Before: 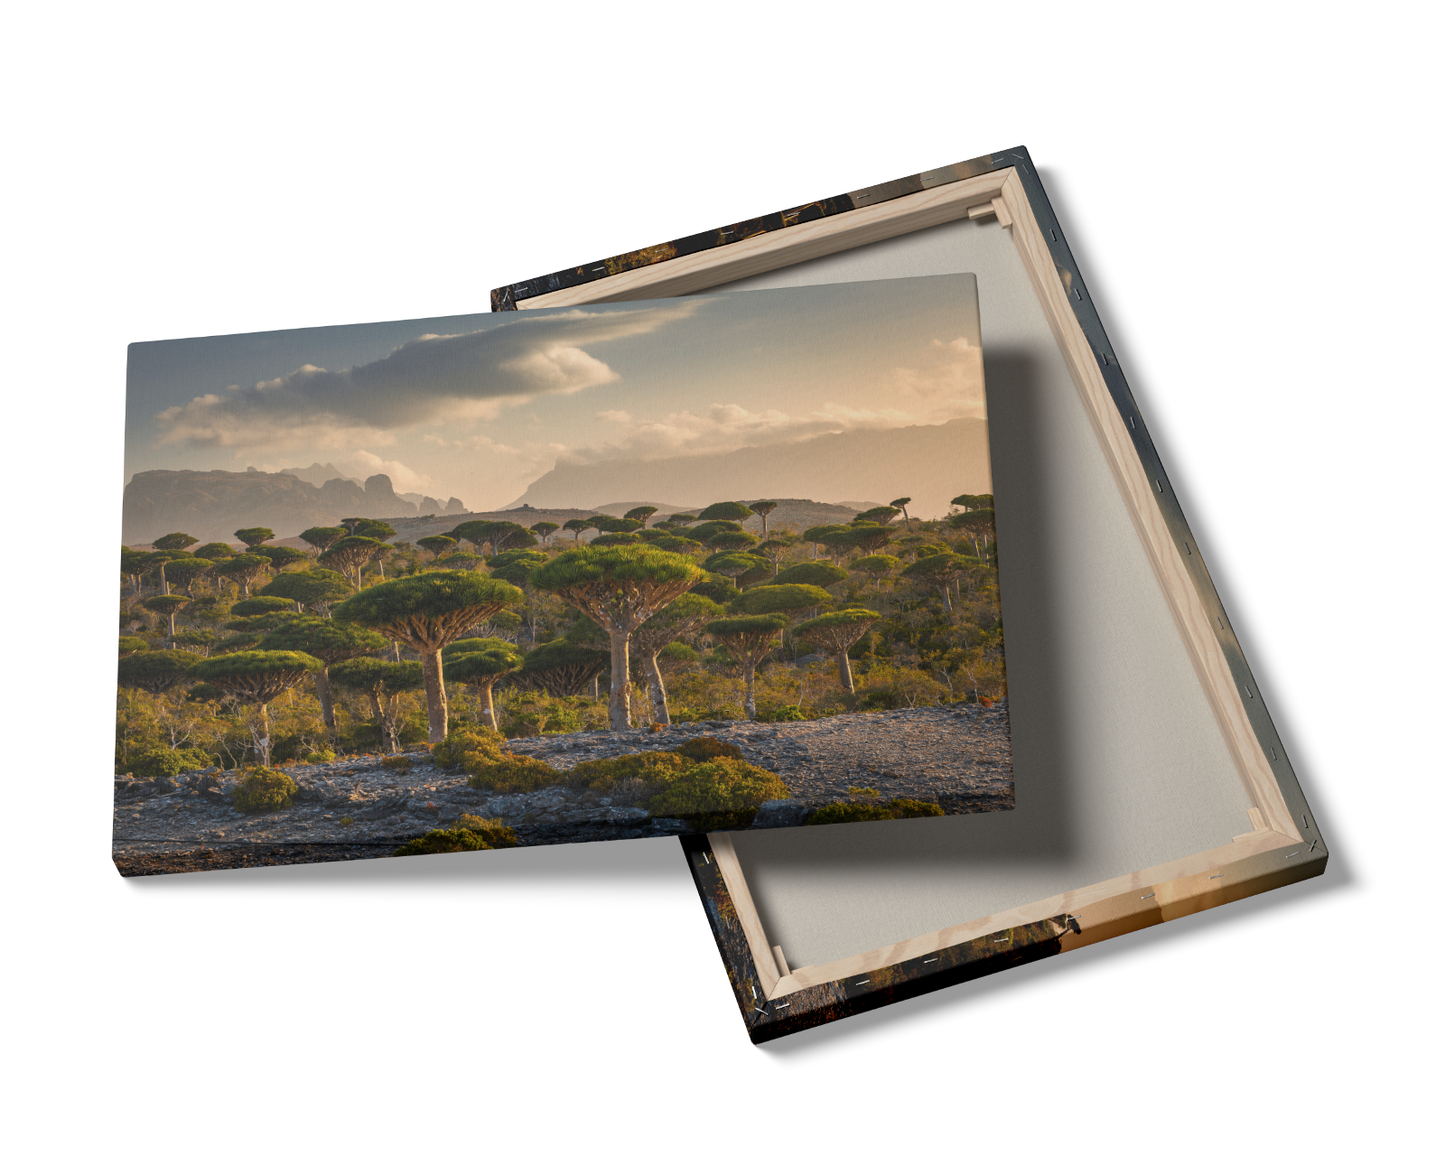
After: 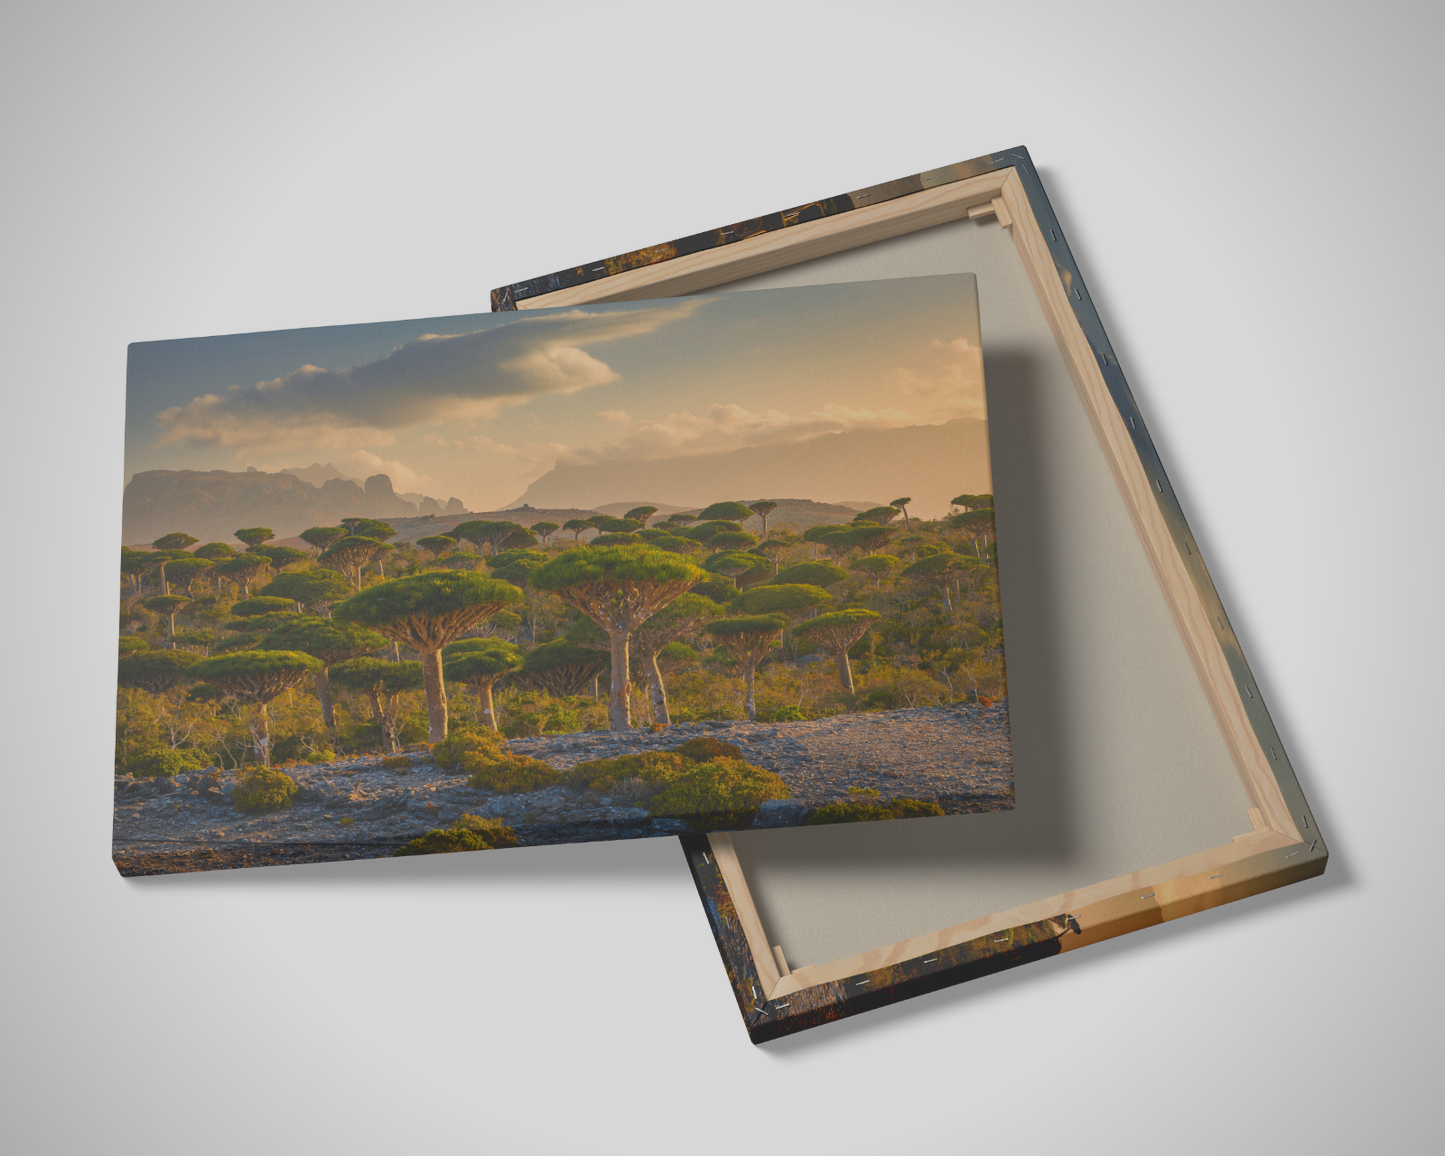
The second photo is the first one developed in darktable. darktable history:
velvia: on, module defaults
contrast brightness saturation: contrast -0.277
vignetting: fall-off radius 60.92%
